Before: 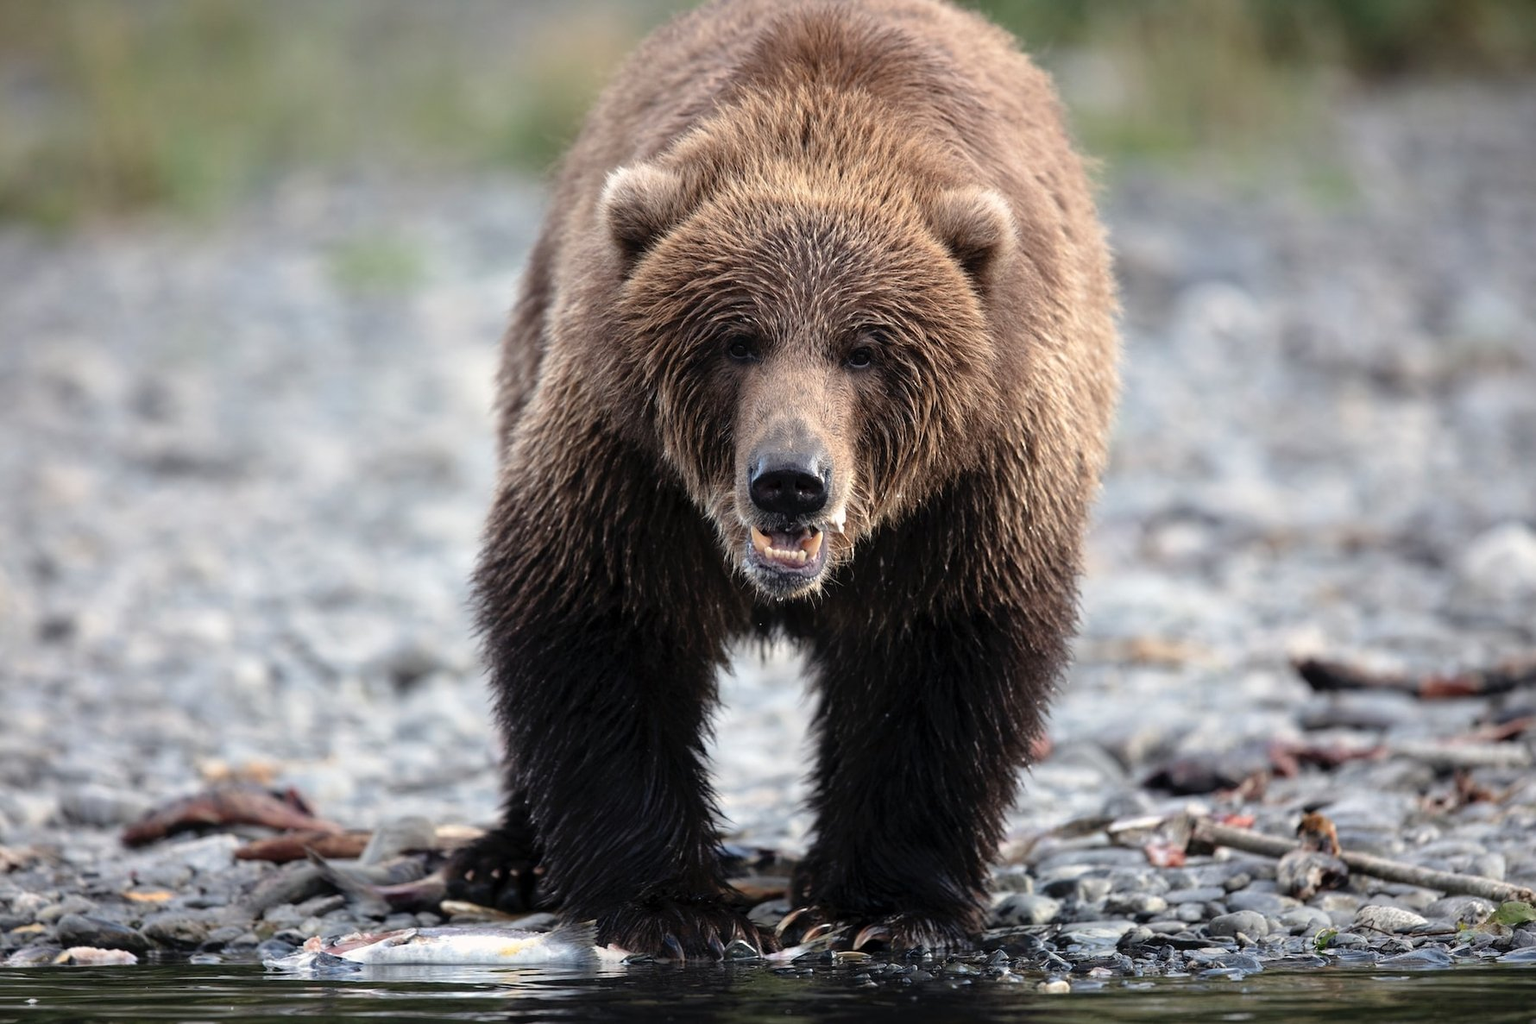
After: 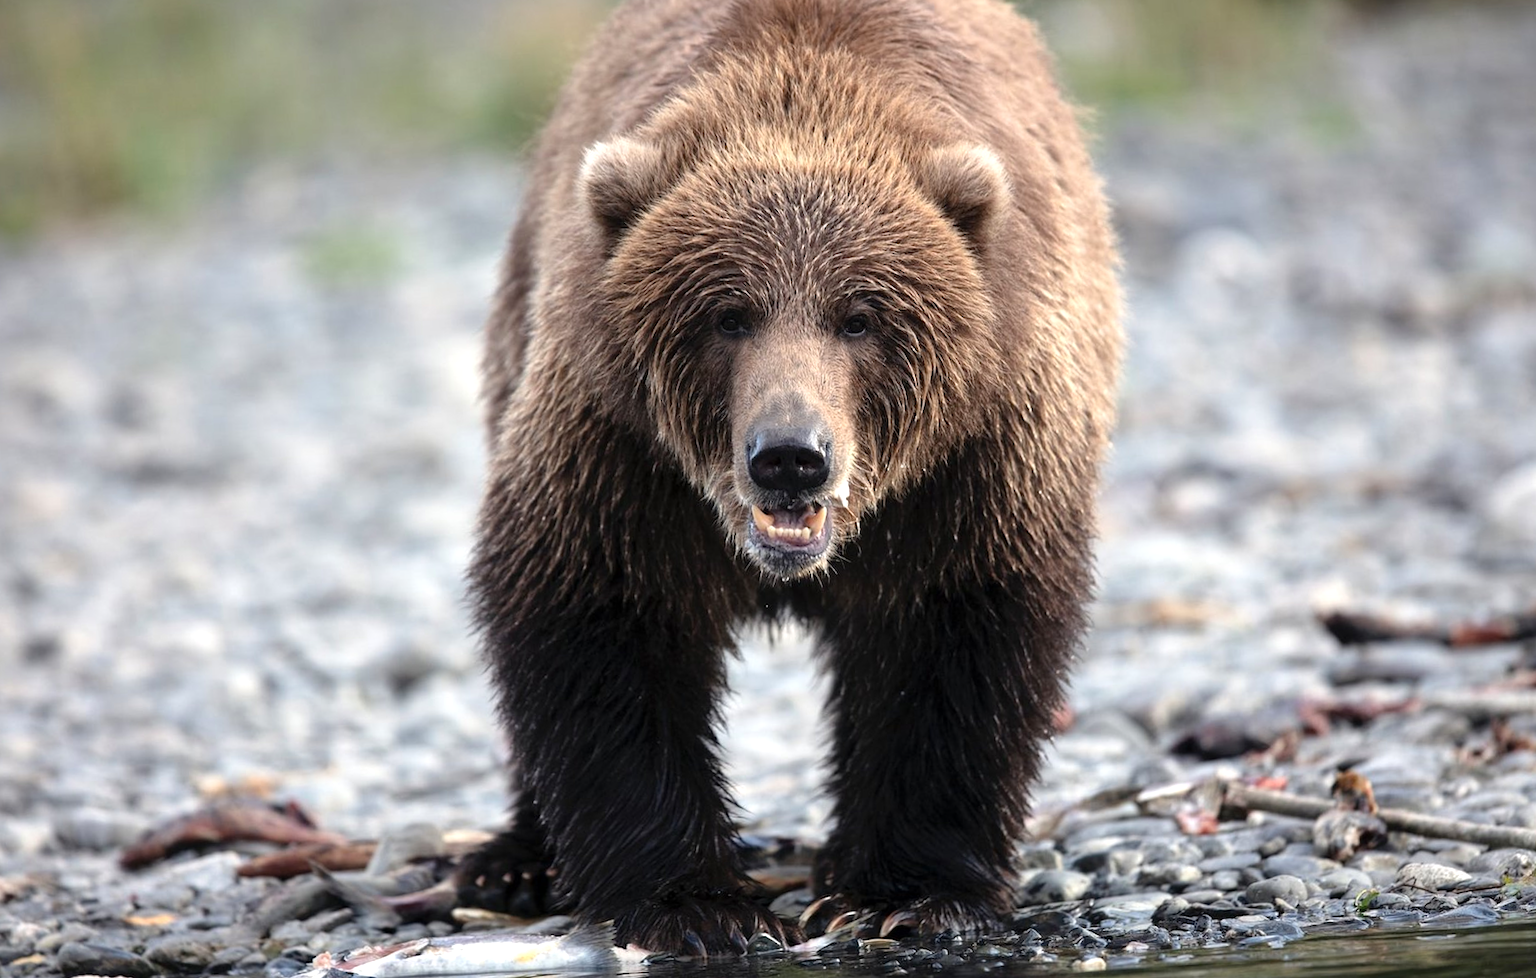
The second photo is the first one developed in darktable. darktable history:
exposure: exposure 0.3 EV, compensate highlight preservation false
rotate and perspective: rotation -3°, crop left 0.031, crop right 0.968, crop top 0.07, crop bottom 0.93
